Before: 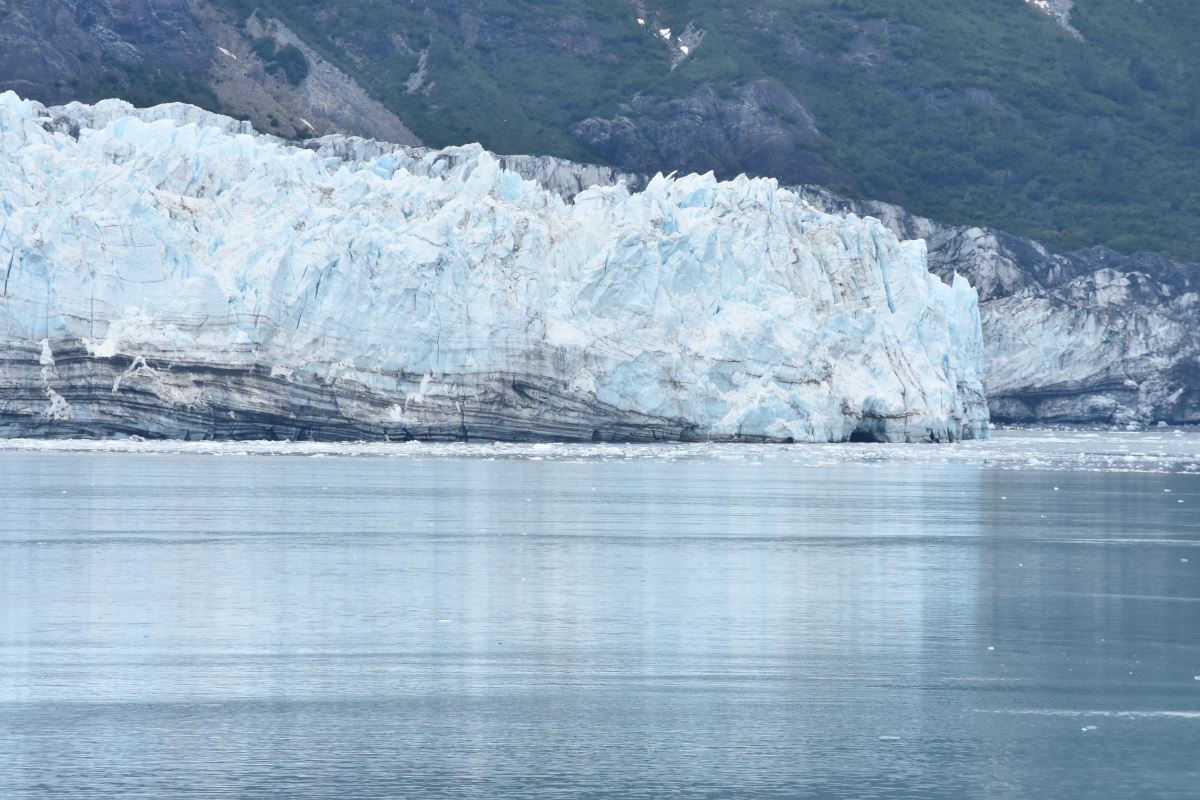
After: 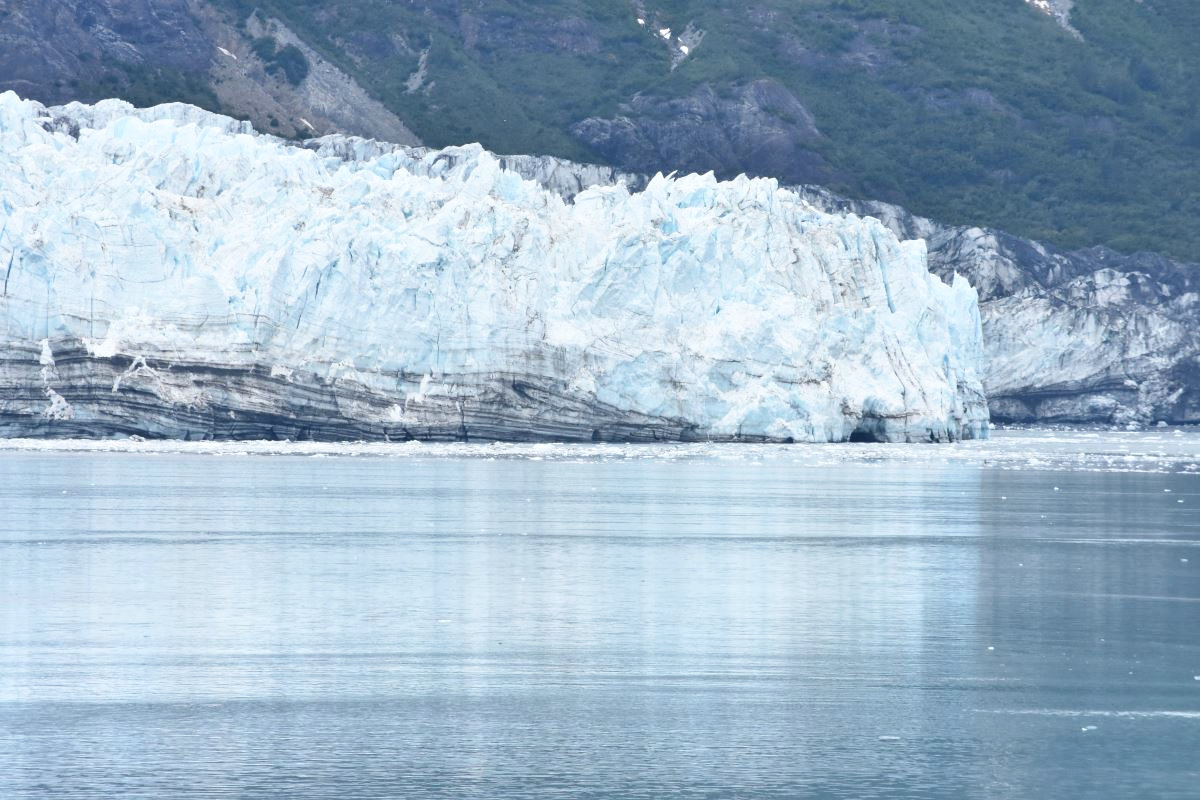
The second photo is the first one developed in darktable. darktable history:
shadows and highlights: shadows -10.79, white point adjustment 1.4, highlights 10.6, highlights color adjustment 39.48%
tone curve: curves: ch0 [(0, 0) (0.003, 0.003) (0.011, 0.012) (0.025, 0.026) (0.044, 0.047) (0.069, 0.073) (0.1, 0.105) (0.136, 0.143) (0.177, 0.187) (0.224, 0.237) (0.277, 0.293) (0.335, 0.354) (0.399, 0.422) (0.468, 0.495) (0.543, 0.574) (0.623, 0.659) (0.709, 0.749) (0.801, 0.846) (0.898, 0.932) (1, 1)], preserve colors none
